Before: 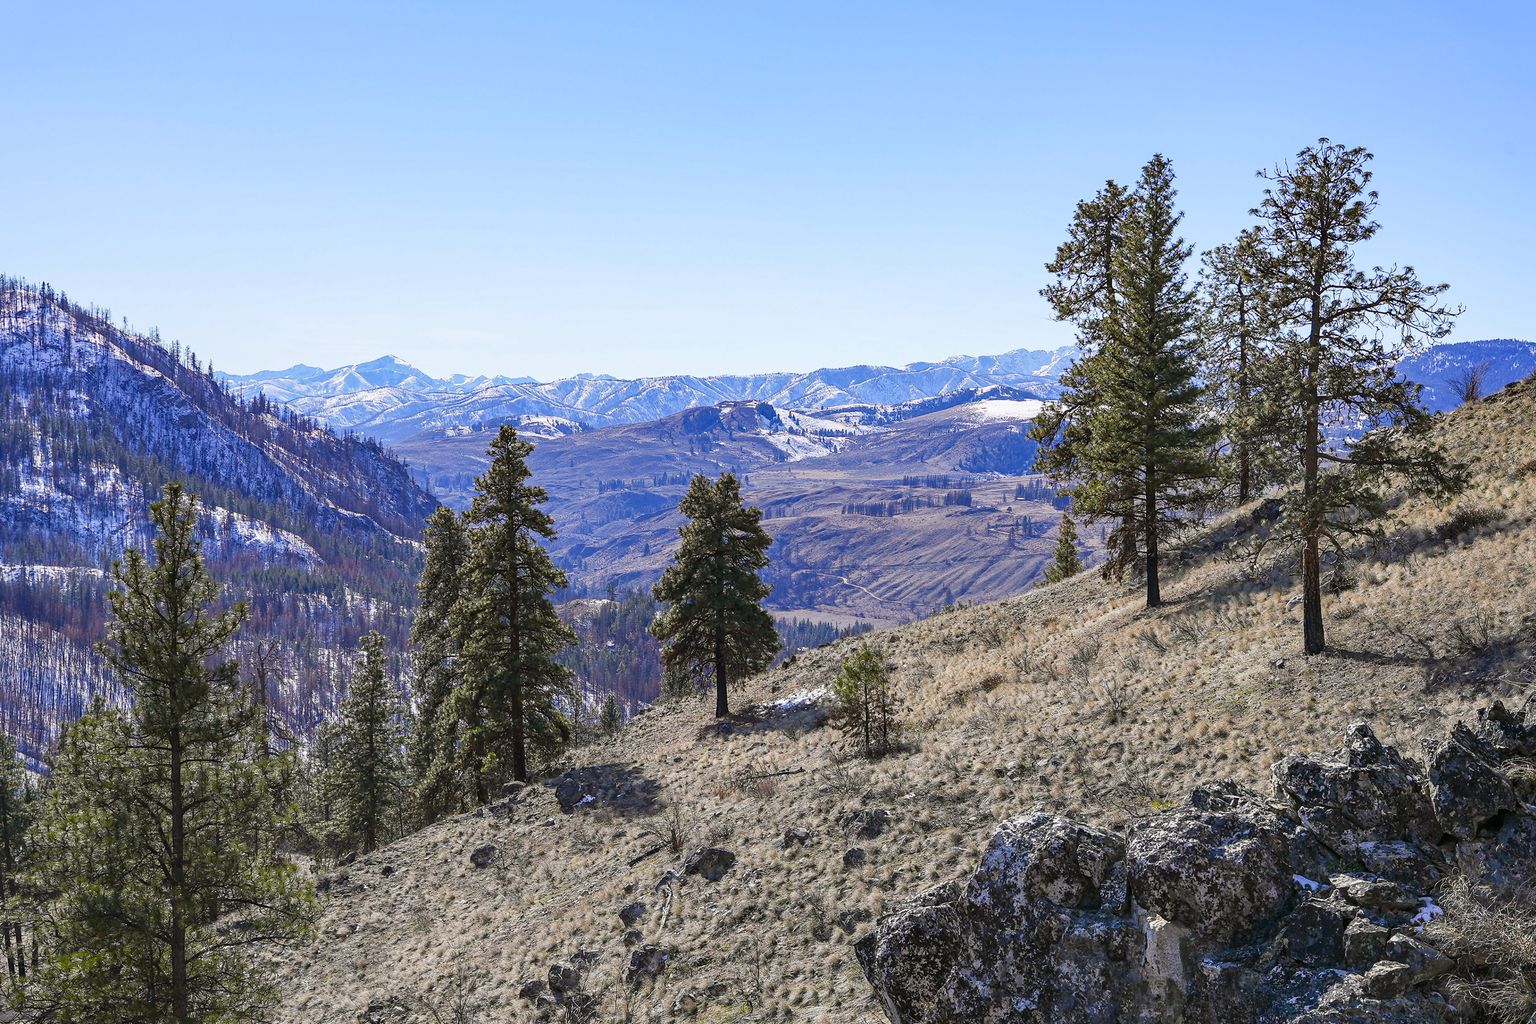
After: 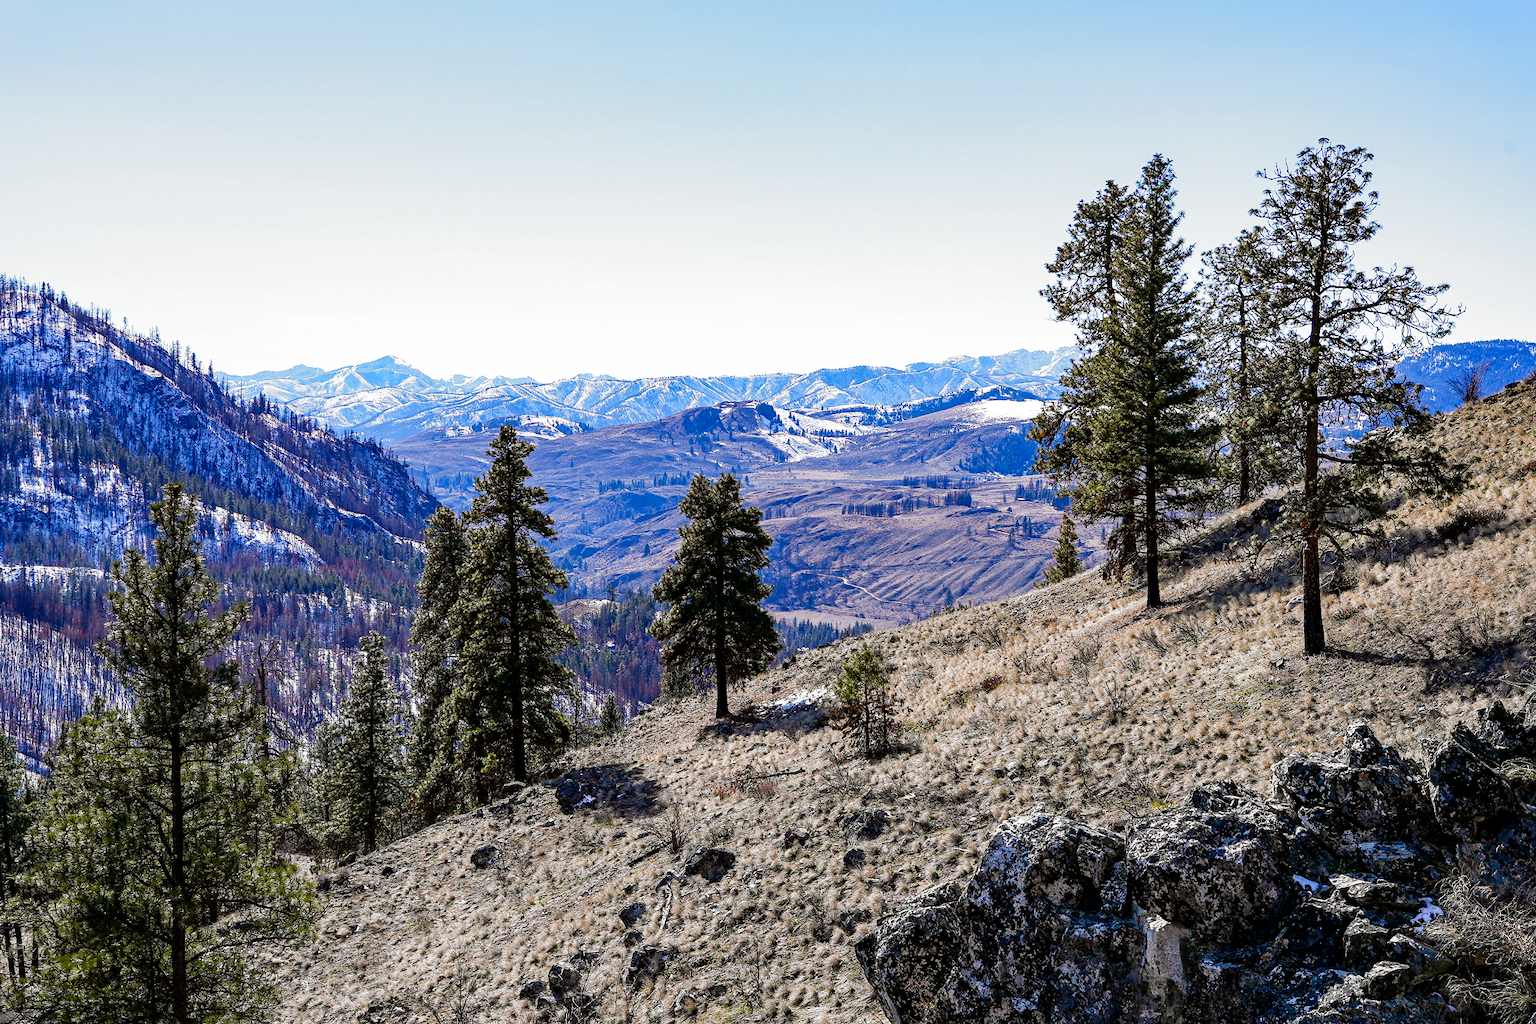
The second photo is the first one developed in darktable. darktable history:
filmic rgb: black relative exposure -8.2 EV, white relative exposure 2.2 EV, threshold 3 EV, hardness 7.11, latitude 75%, contrast 1.325, highlights saturation mix -2%, shadows ↔ highlights balance 30%, preserve chrominance no, color science v5 (2021), contrast in shadows safe, contrast in highlights safe, enable highlight reconstruction true
local contrast: mode bilateral grid, contrast 20, coarseness 50, detail 102%, midtone range 0.2
